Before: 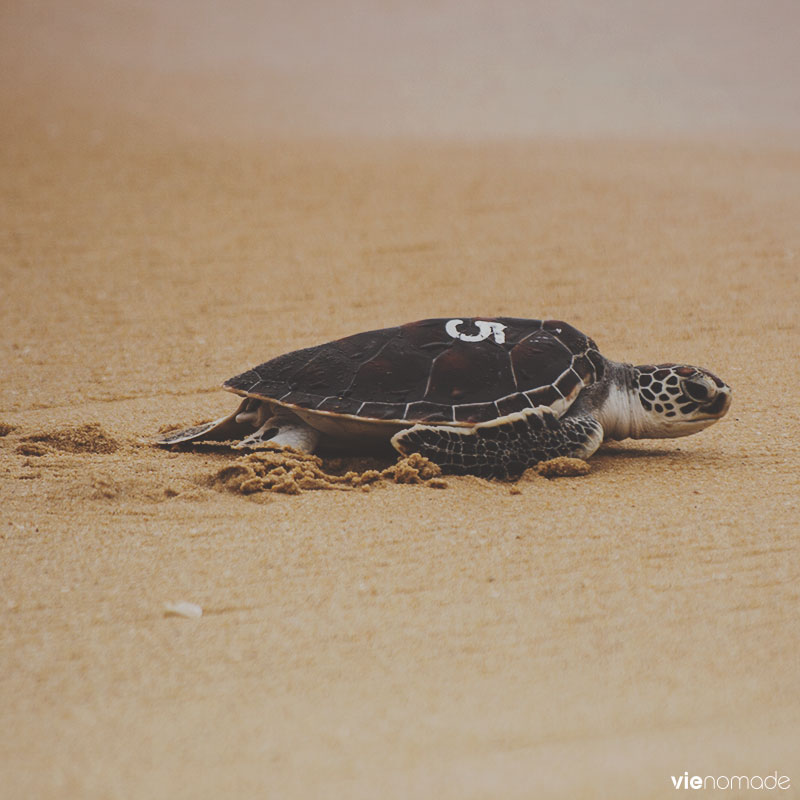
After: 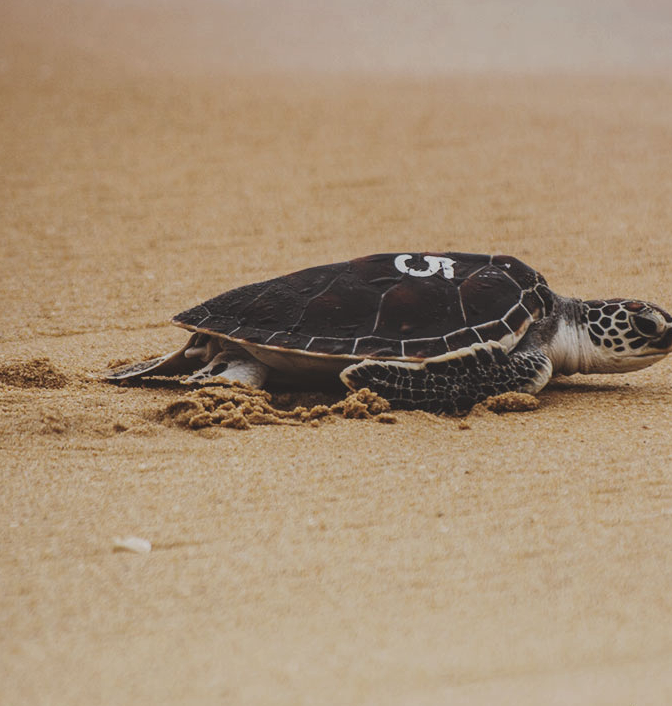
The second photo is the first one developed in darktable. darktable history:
local contrast: detail 130%
crop: left 6.446%, top 8.188%, right 9.538%, bottom 3.548%
